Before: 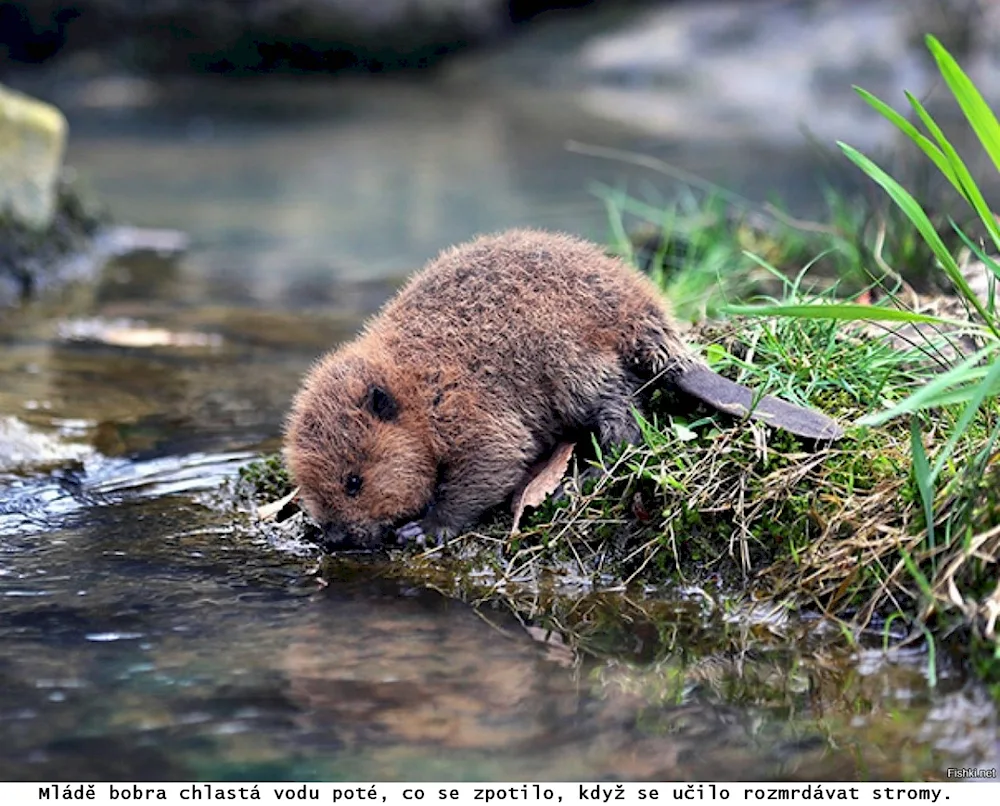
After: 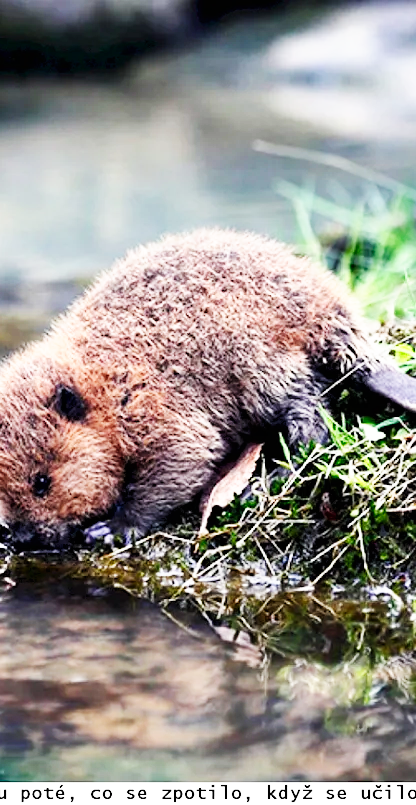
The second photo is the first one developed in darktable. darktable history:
base curve: curves: ch0 [(0, 0) (0.007, 0.004) (0.027, 0.03) (0.046, 0.07) (0.207, 0.54) (0.442, 0.872) (0.673, 0.972) (1, 1)], preserve colors none
shadows and highlights: radius 264.75, soften with gaussian
crop: left 31.229%, right 27.105%
